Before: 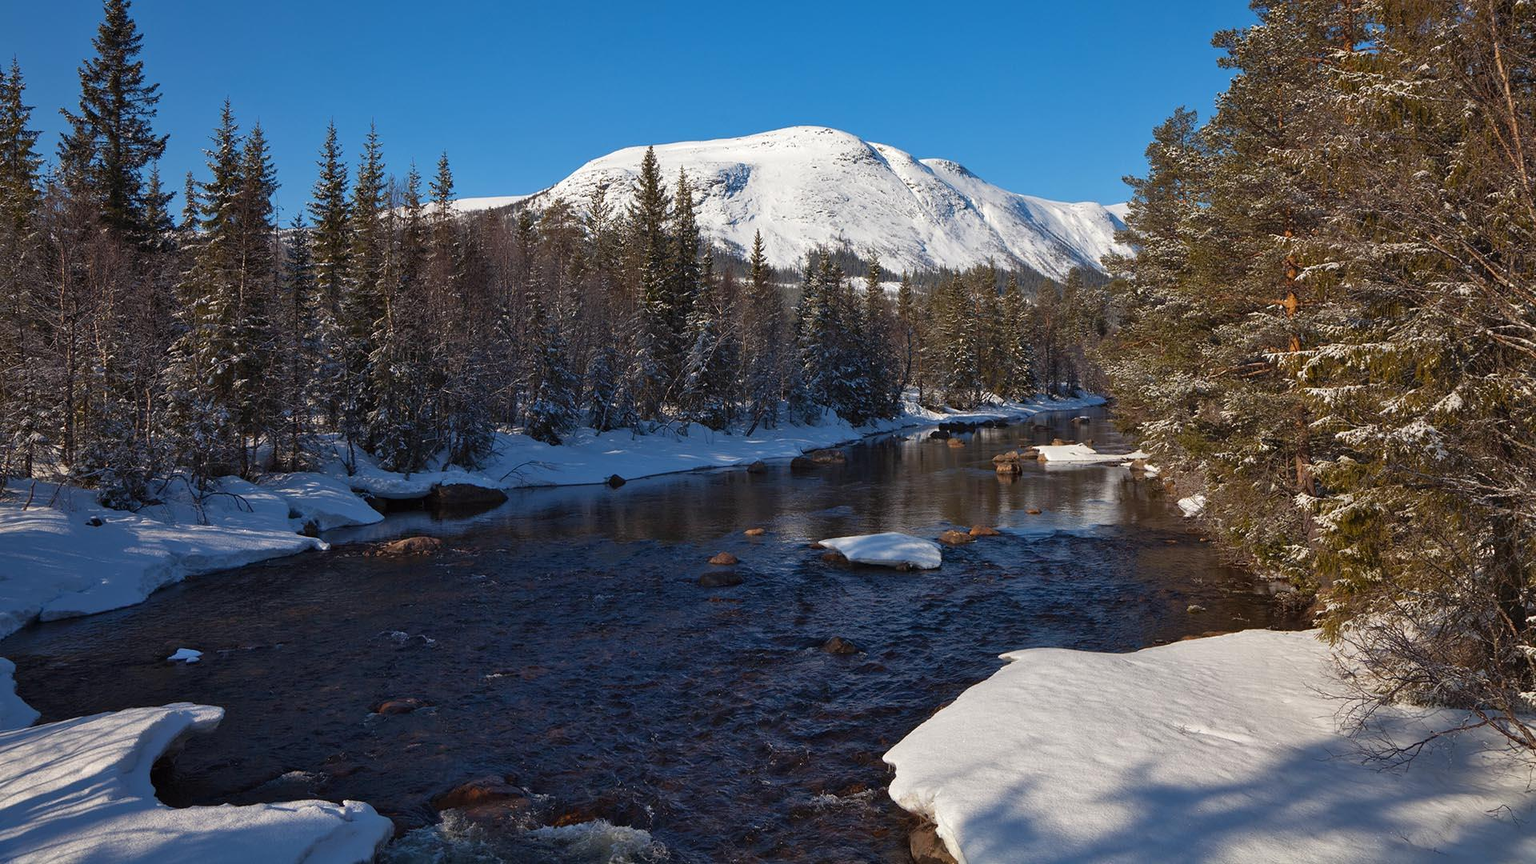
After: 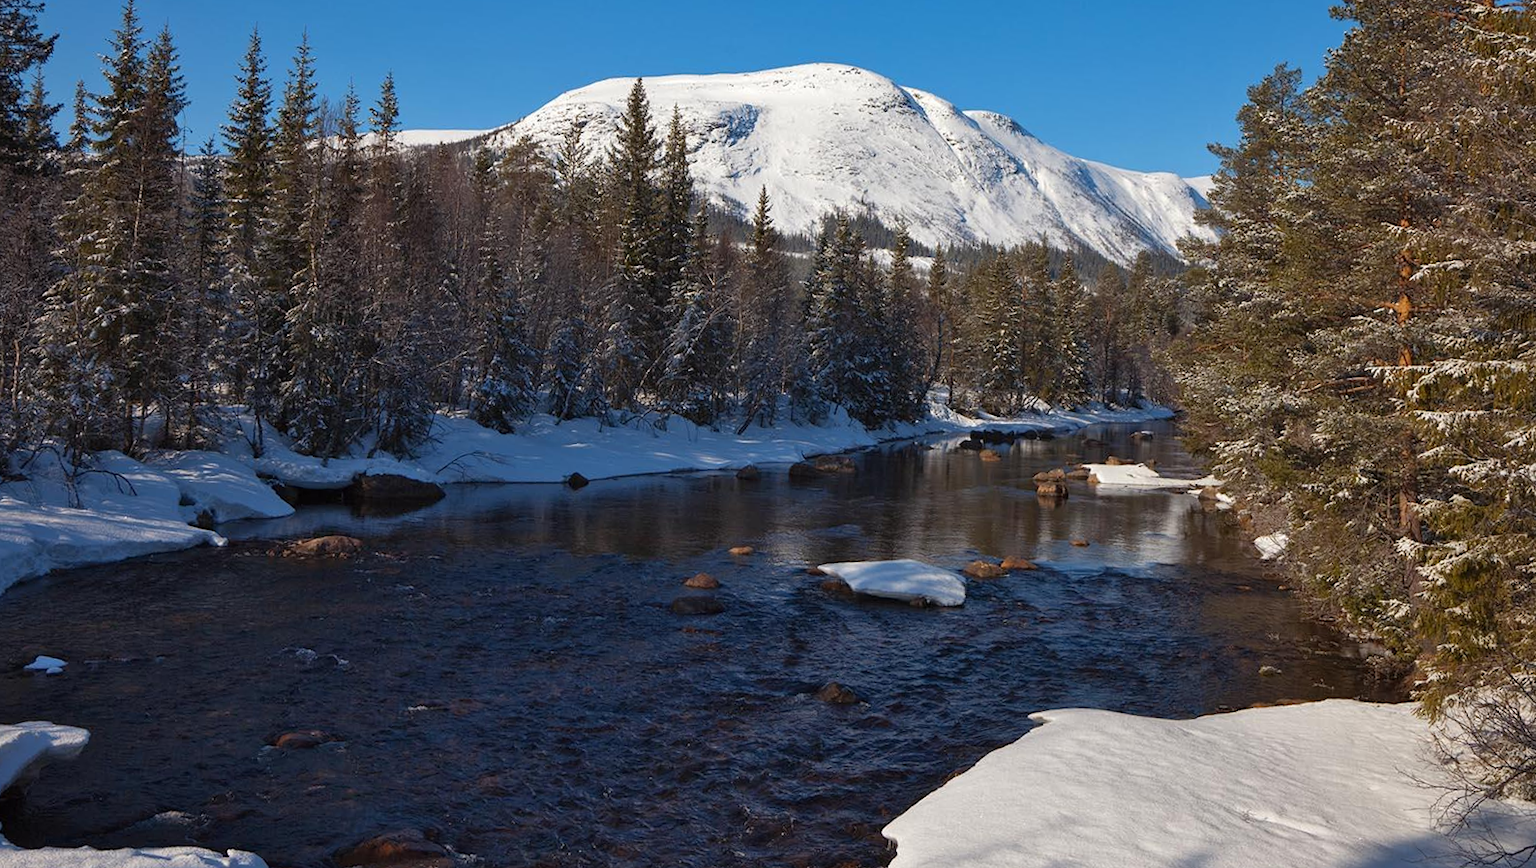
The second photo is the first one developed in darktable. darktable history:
crop and rotate: angle -2.92°, left 5.28%, top 5.205%, right 4.666%, bottom 4.239%
